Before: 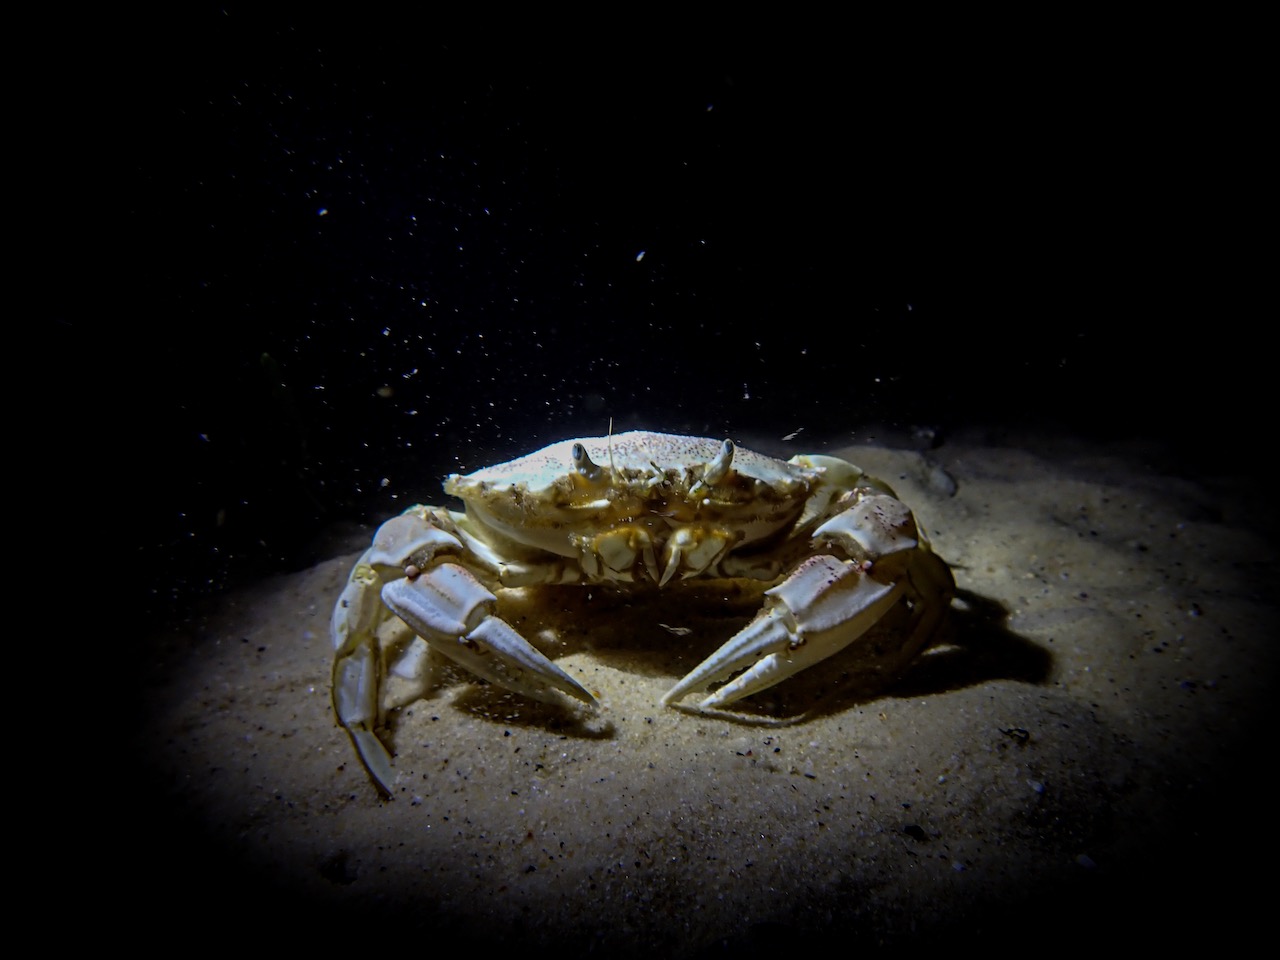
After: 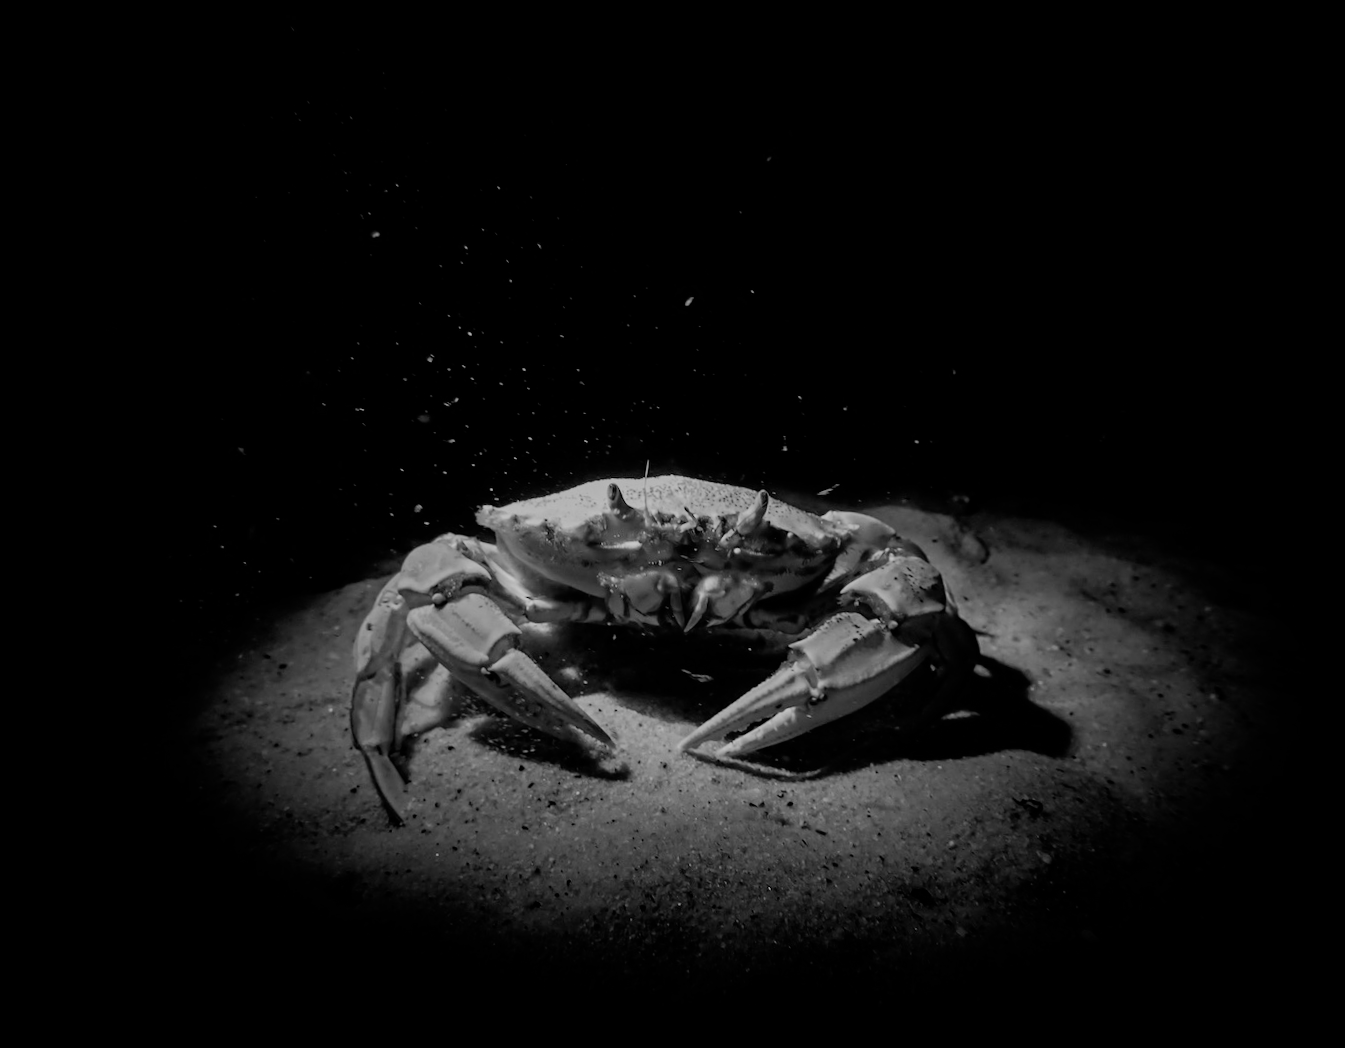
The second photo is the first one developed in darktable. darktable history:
monochrome: a 32, b 64, size 2.3
filmic rgb: black relative exposure -7.48 EV, white relative exposure 4.83 EV, hardness 3.4, color science v6 (2022)
rotate and perspective: rotation 4.1°, automatic cropping off
